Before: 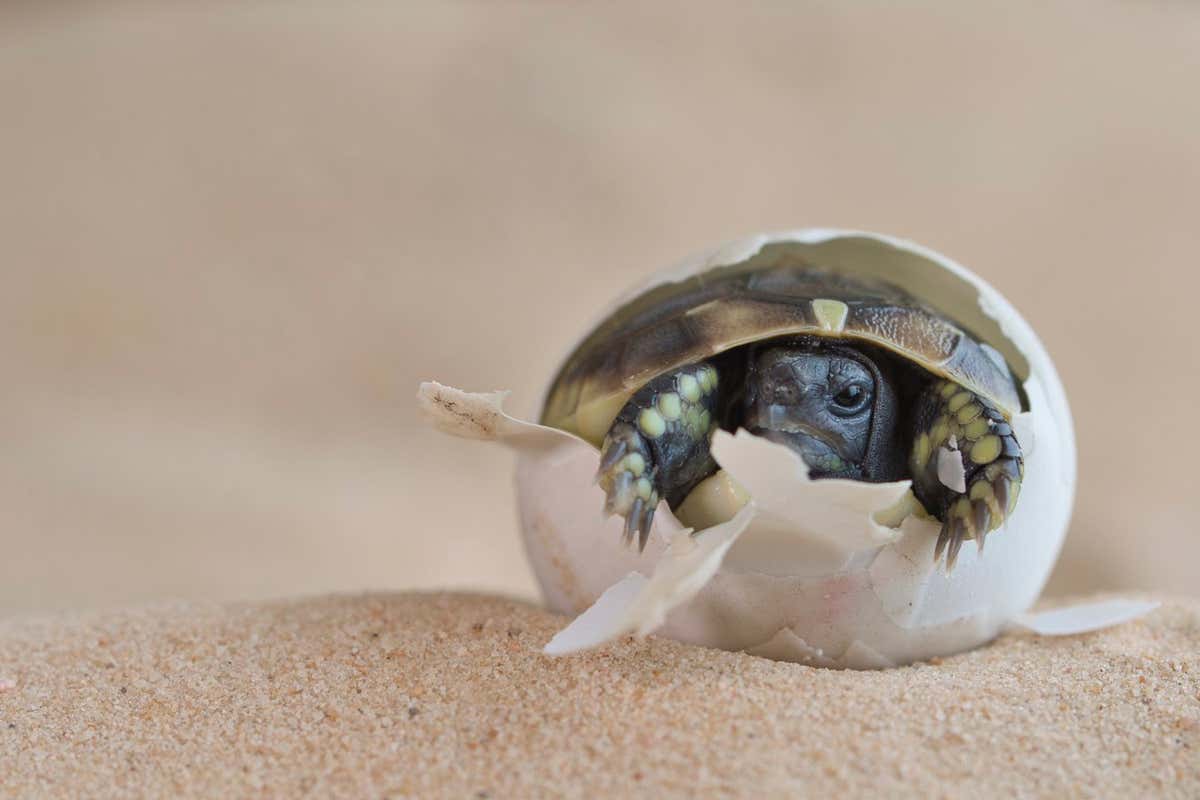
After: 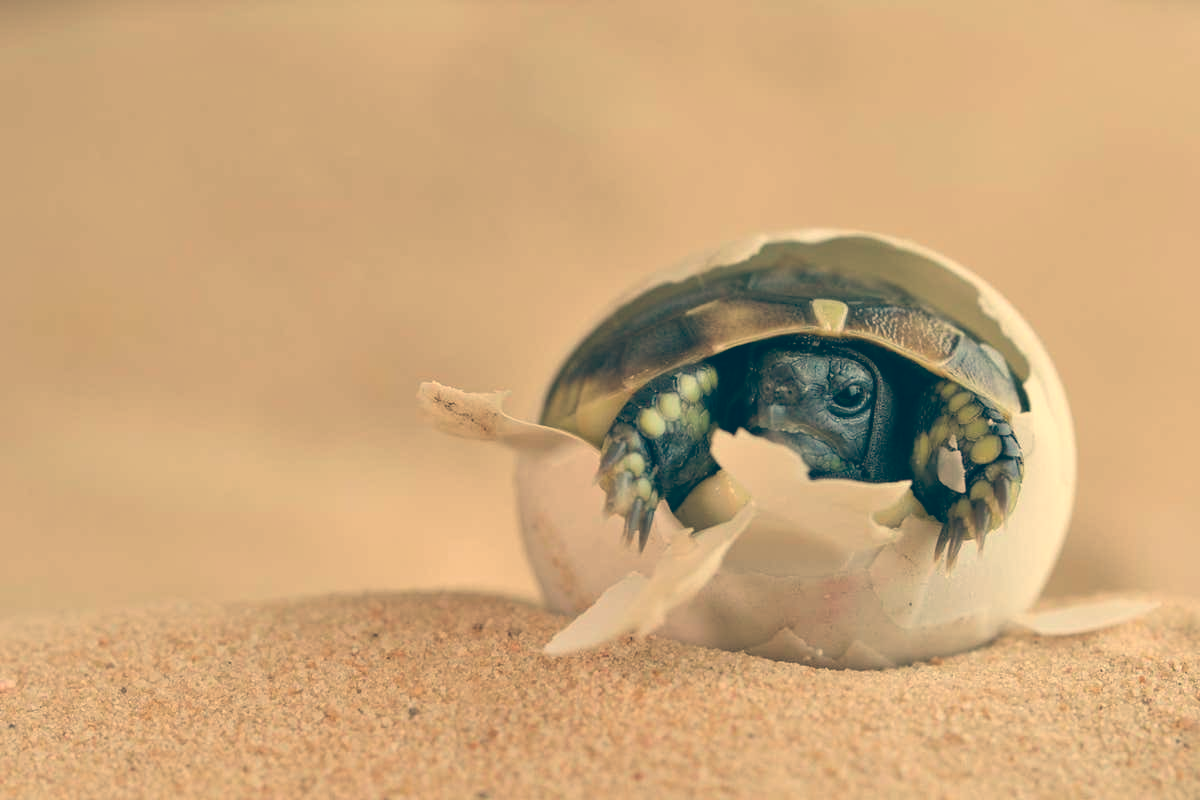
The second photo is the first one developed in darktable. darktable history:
color balance: lift [1.006, 0.985, 1.002, 1.015], gamma [1, 0.953, 1.008, 1.047], gain [1.076, 1.13, 1.004, 0.87]
white balance: red 1.08, blue 0.791
